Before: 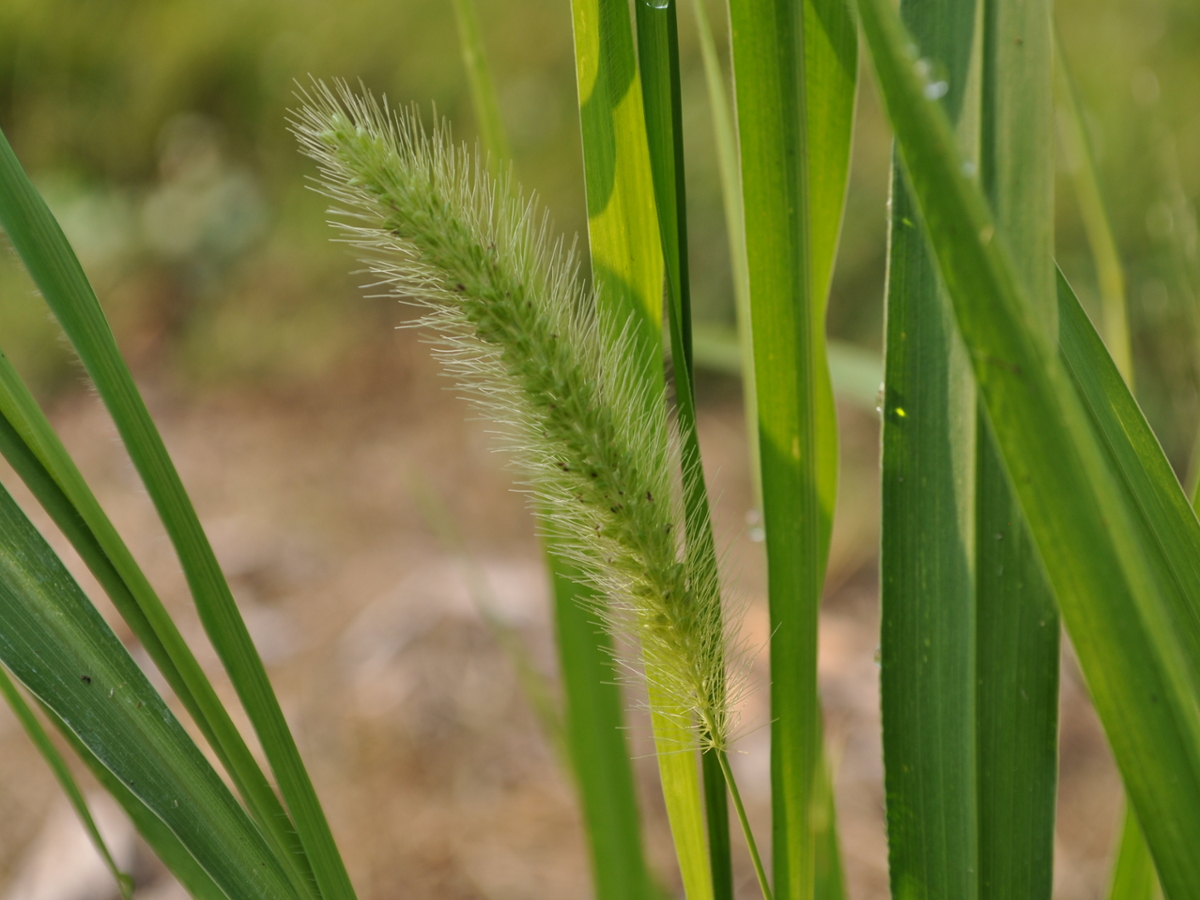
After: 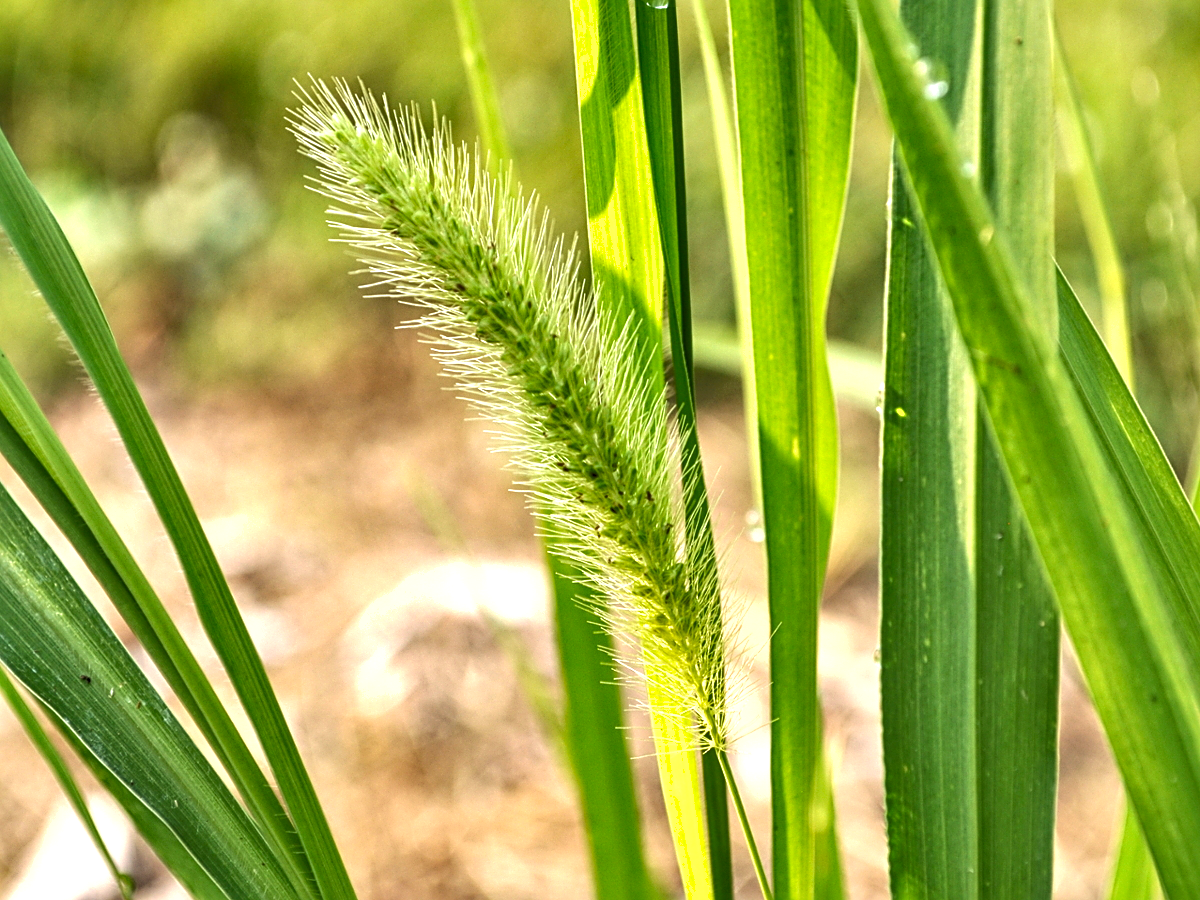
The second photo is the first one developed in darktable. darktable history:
tone equalizer: on, module defaults
local contrast: highlights 32%, detail 134%
shadows and highlights: soften with gaussian
exposure: black level correction 0, exposure 1.438 EV, compensate highlight preservation false
sharpen: radius 2.738
